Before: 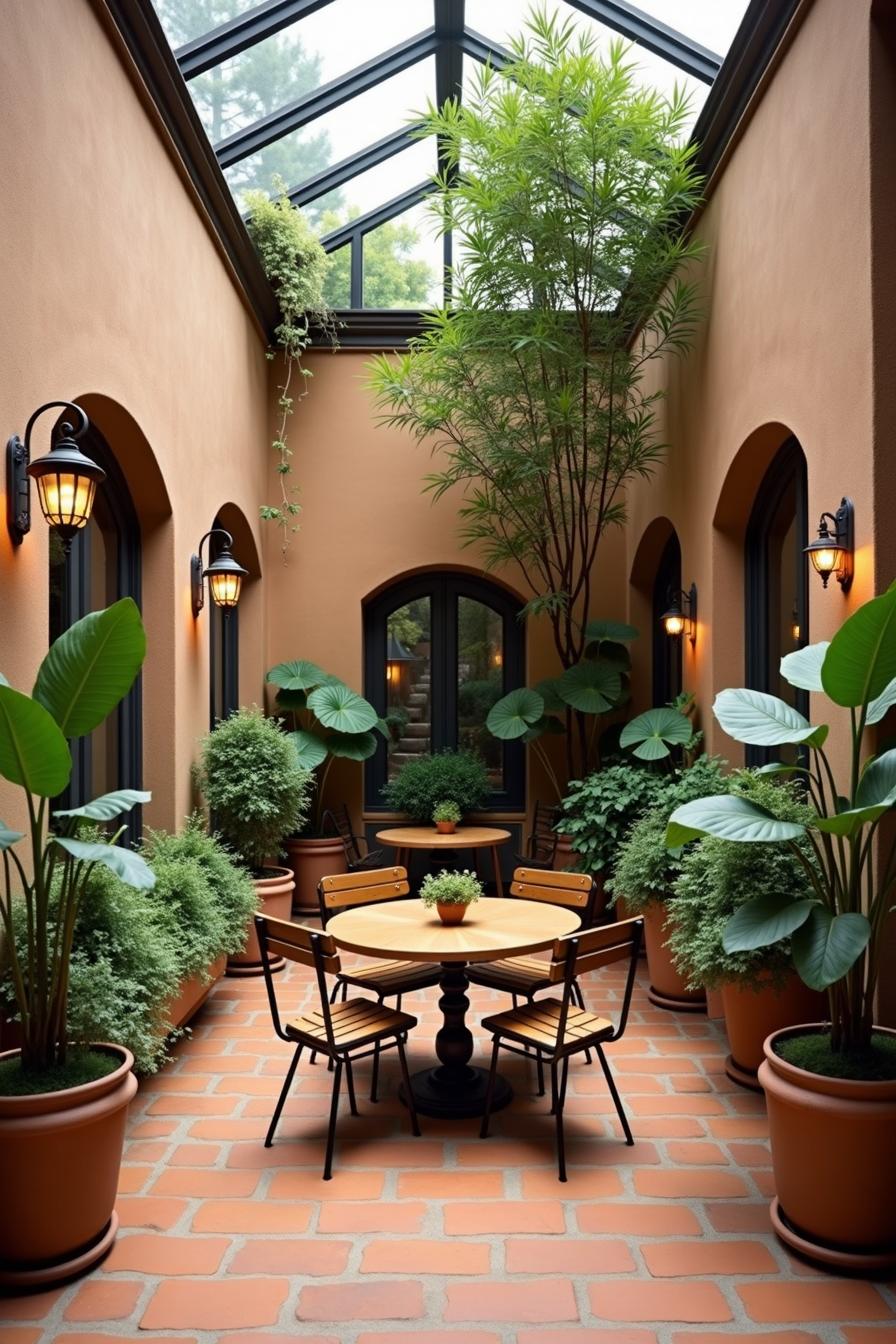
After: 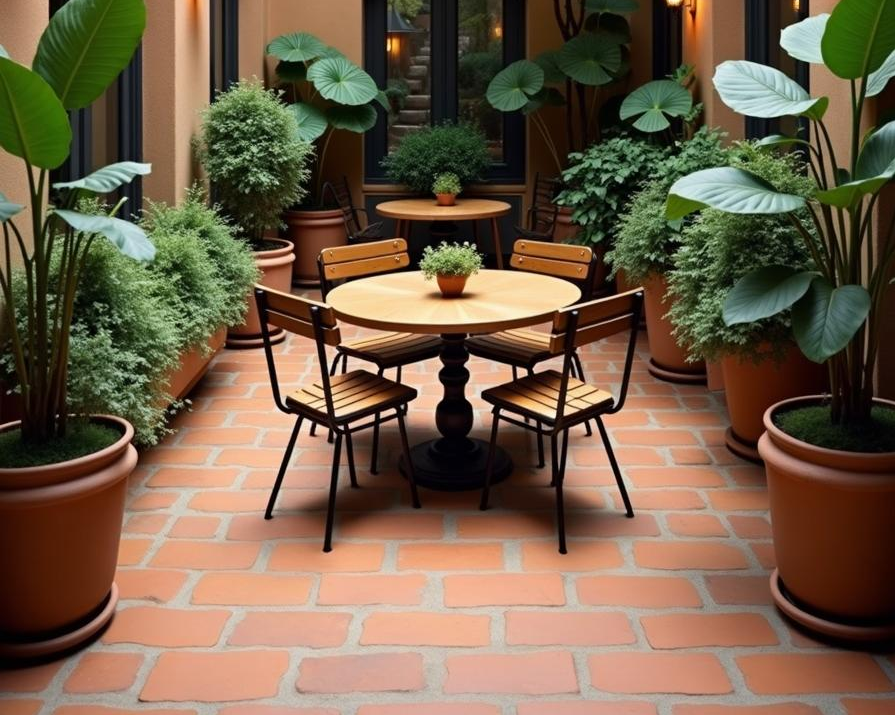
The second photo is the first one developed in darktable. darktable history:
crop and rotate: top 46.736%, right 0.101%
